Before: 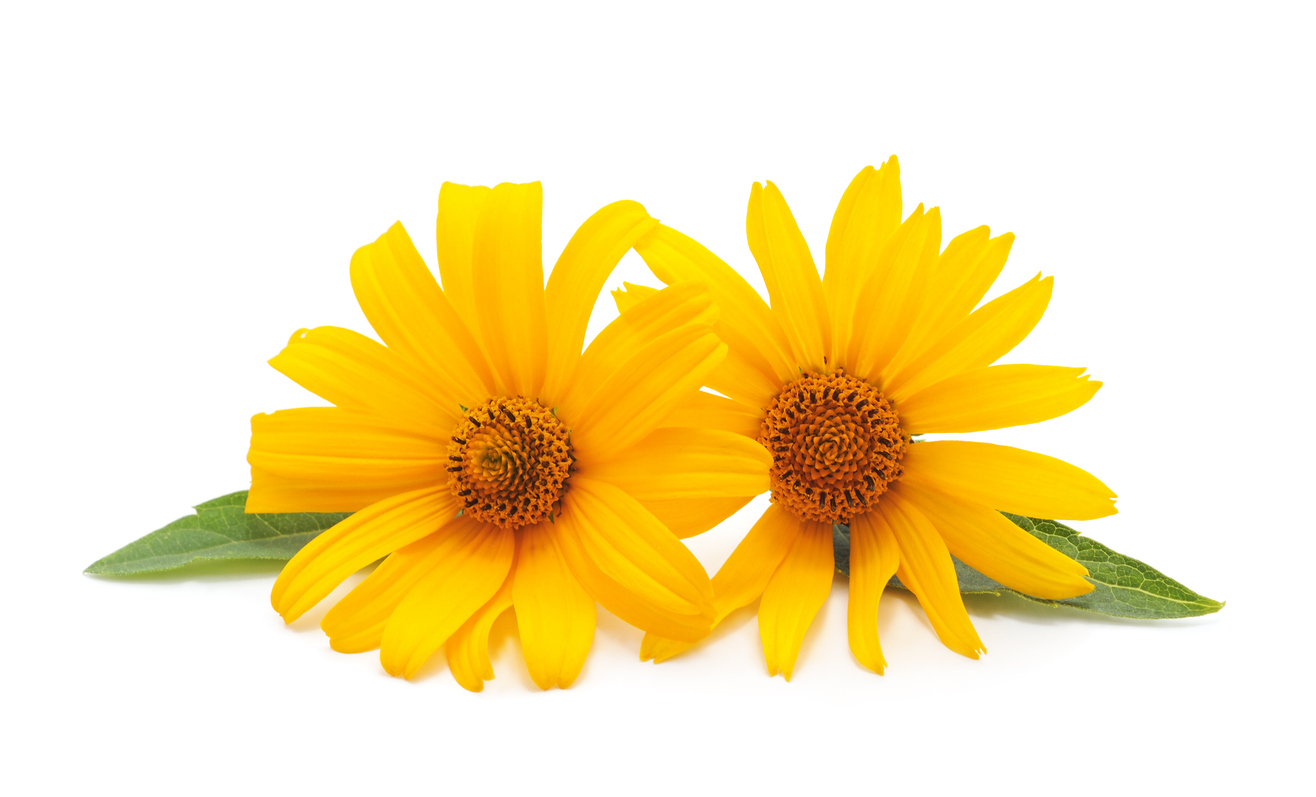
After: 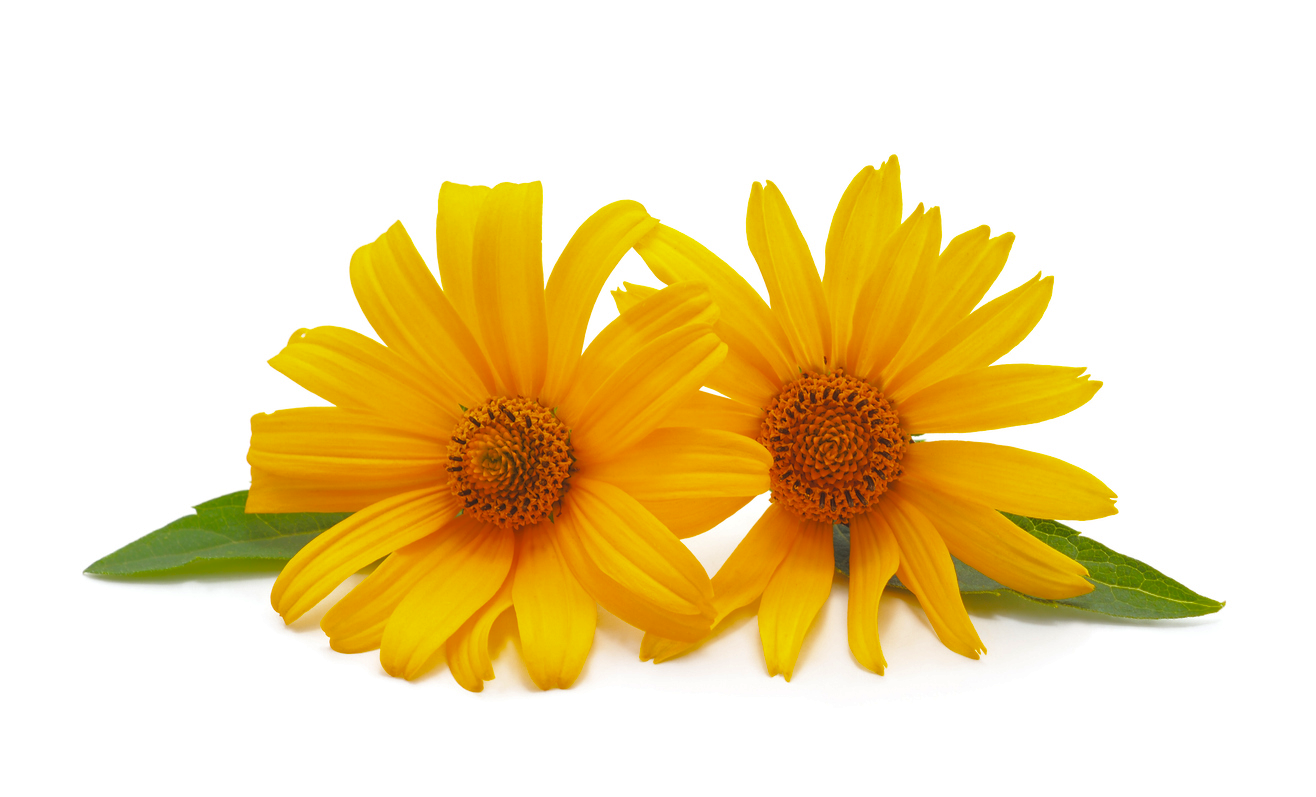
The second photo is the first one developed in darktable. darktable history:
color balance rgb: shadows fall-off 101%, linear chroma grading › mid-tones 7.63%, perceptual saturation grading › mid-tones 11.68%, mask middle-gray fulcrum 22.45%, global vibrance 10.11%, saturation formula JzAzBz (2021)
shadows and highlights: on, module defaults
